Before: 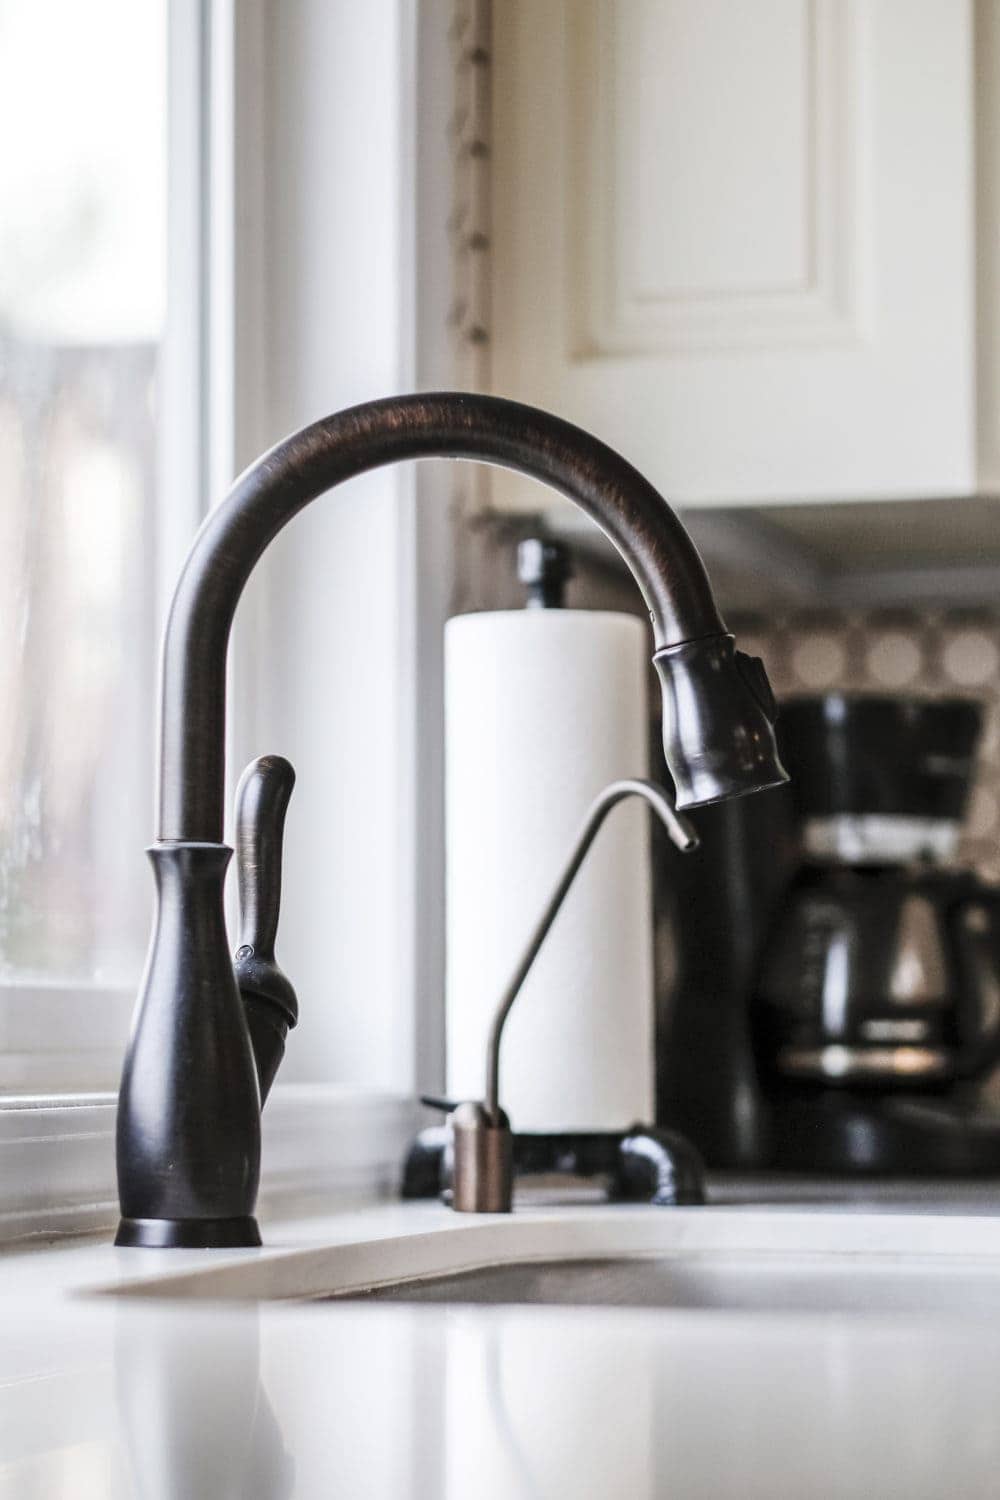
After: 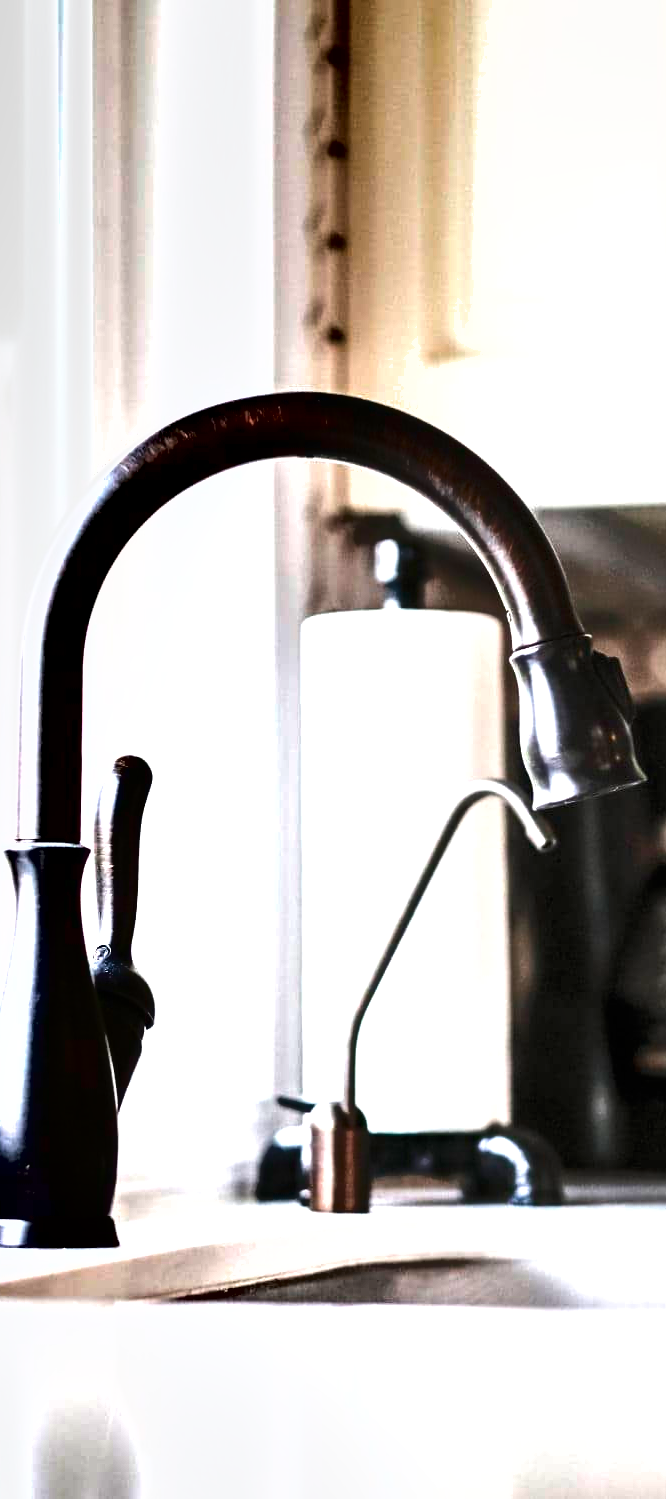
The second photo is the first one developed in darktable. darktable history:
crop and rotate: left 14.385%, right 18.948%
shadows and highlights: radius 337.17, shadows 29.01, soften with gaussian
exposure: black level correction 0, exposure 1.2 EV, compensate exposure bias true, compensate highlight preservation false
